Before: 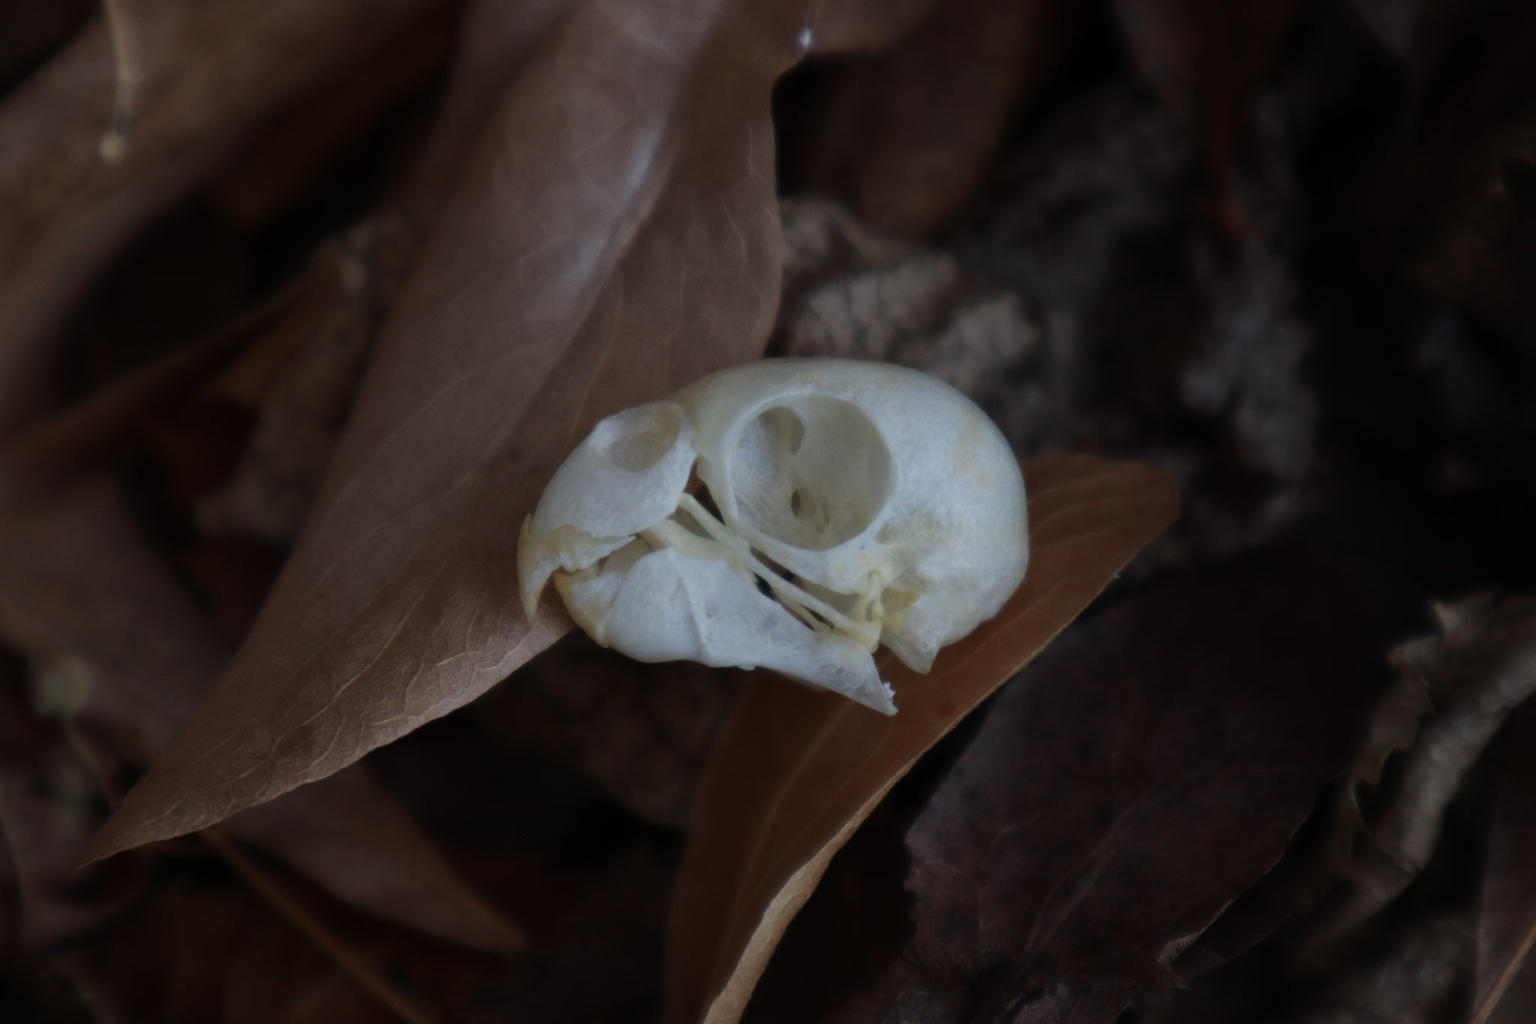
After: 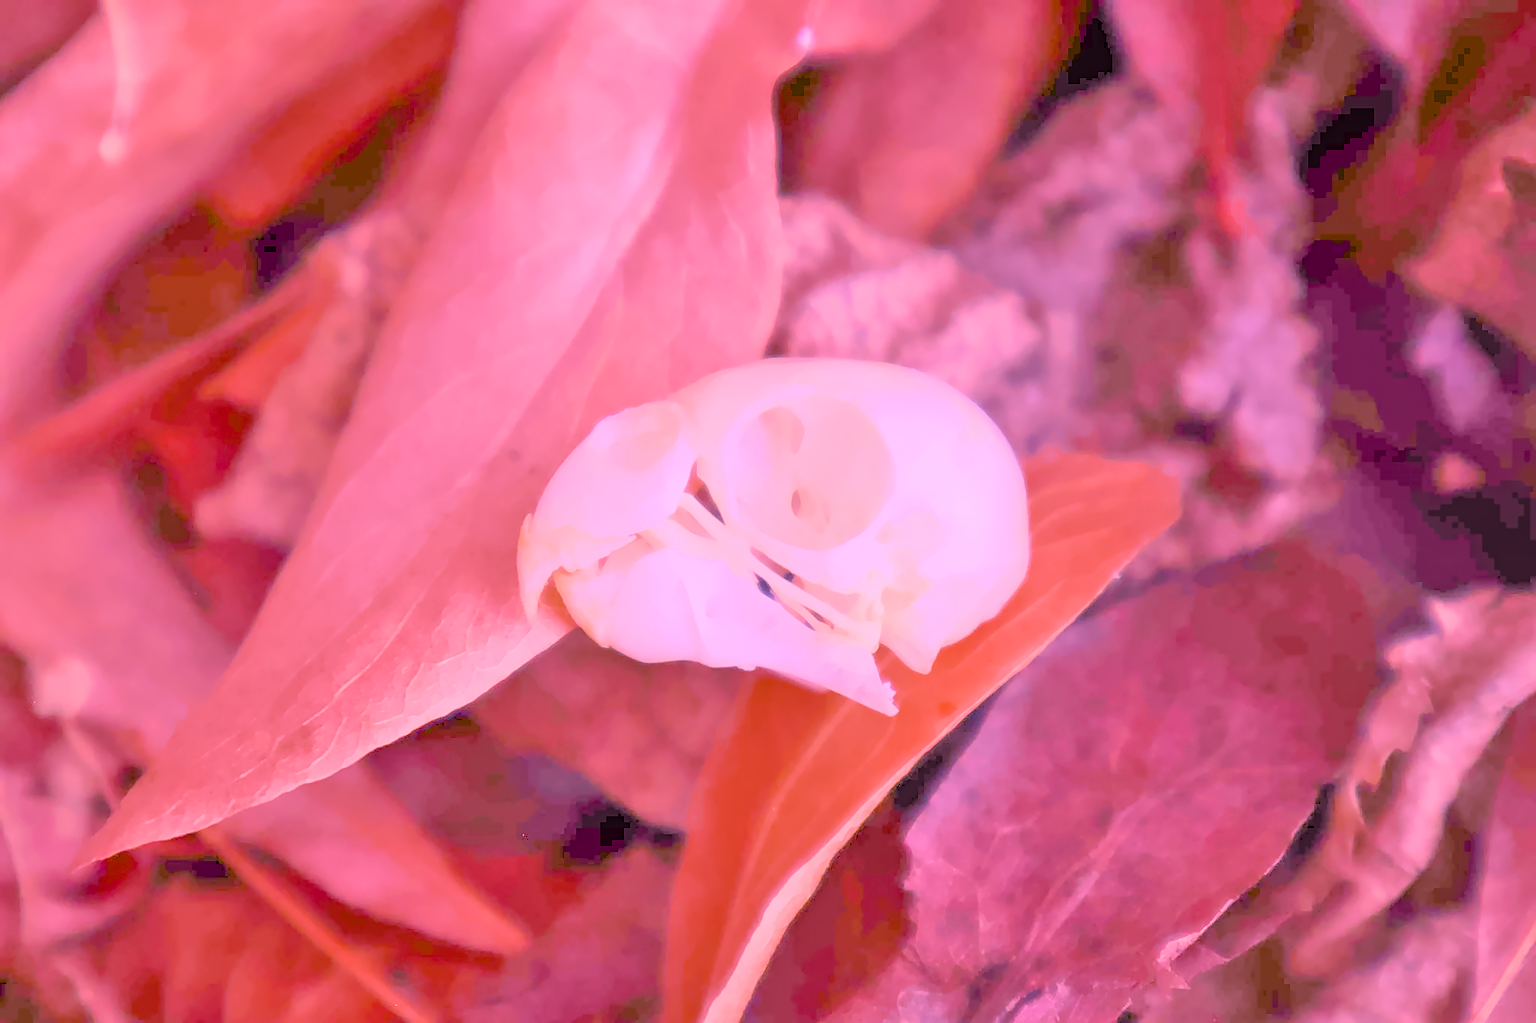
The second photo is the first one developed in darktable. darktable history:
haze removal: compatibility mode true, adaptive false
color balance rgb: linear chroma grading › global chroma 9%, perceptual saturation grading › global saturation 36%, perceptual saturation grading › shadows 35%, perceptual brilliance grading › global brilliance 15%, perceptual brilliance grading › shadows -35%, global vibrance 15%
exposure: black level correction 0, exposure 0.953 EV, compensate exposure bias true, compensate highlight preservation false
filmic rgb: black relative exposure -7.15 EV, white relative exposure 5.36 EV, hardness 3.02, color science v6 (2022)
highlight reconstruction: iterations 1, diameter of reconstruction 64 px
lens correction: scale 1.01, crop 1, focal 85, aperture 2.8, distance 7.77, camera "Canon EOS RP", lens "Canon RF 85mm F2 MACRO IS STM"
sharpen: on, module defaults
tone equalizer "relight: fill-in": -7 EV 0.15 EV, -6 EV 0.6 EV, -5 EV 1.15 EV, -4 EV 1.33 EV, -3 EV 1.15 EV, -2 EV 0.6 EV, -1 EV 0.15 EV, mask exposure compensation -0.5 EV
white balance: red 2.061, blue 1.59
denoise (profiled): preserve shadows 1.45, scattering 0.004, a [-1, 0, 0], compensate highlight preservation false
